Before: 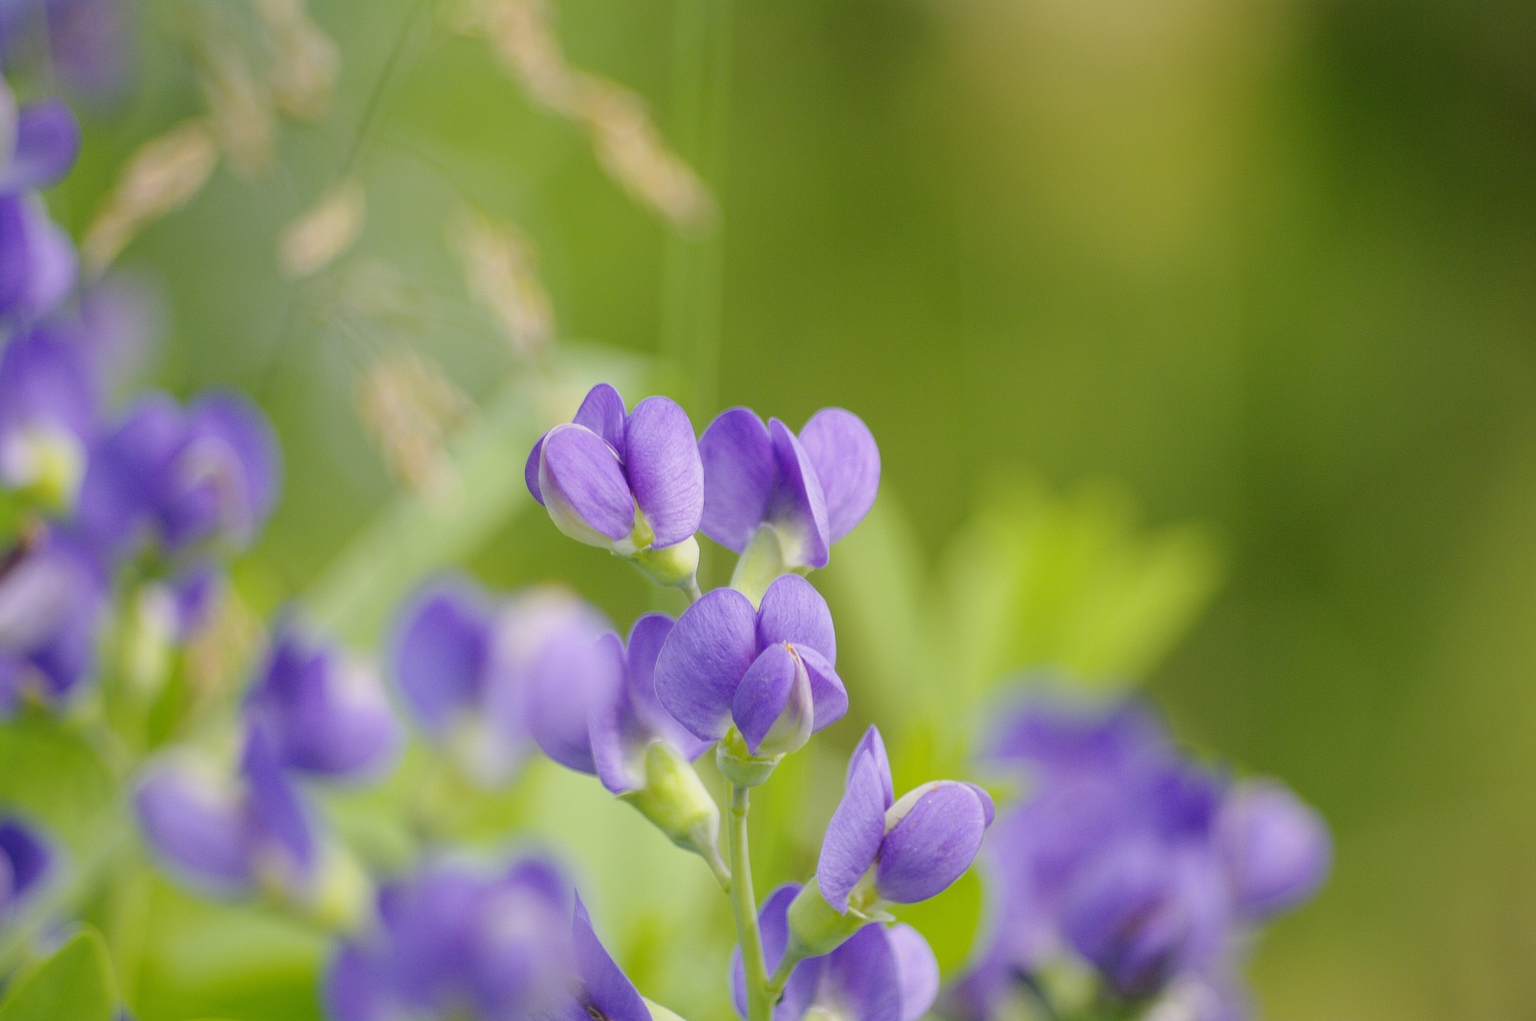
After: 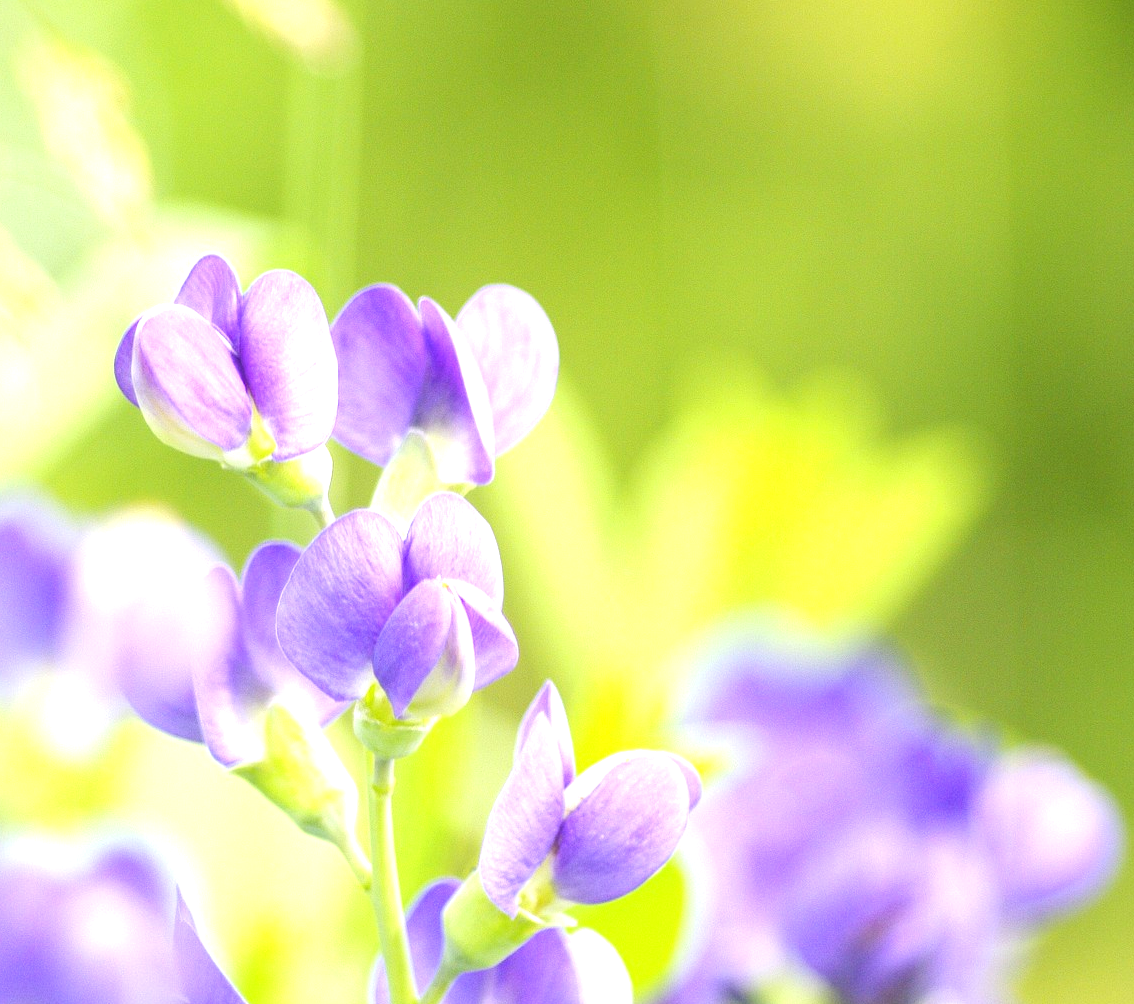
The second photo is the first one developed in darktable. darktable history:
exposure: black level correction 0, exposure 1.45 EV, compensate exposure bias true, compensate highlight preservation false
crop and rotate: left 28.256%, top 17.734%, right 12.656%, bottom 3.573%
